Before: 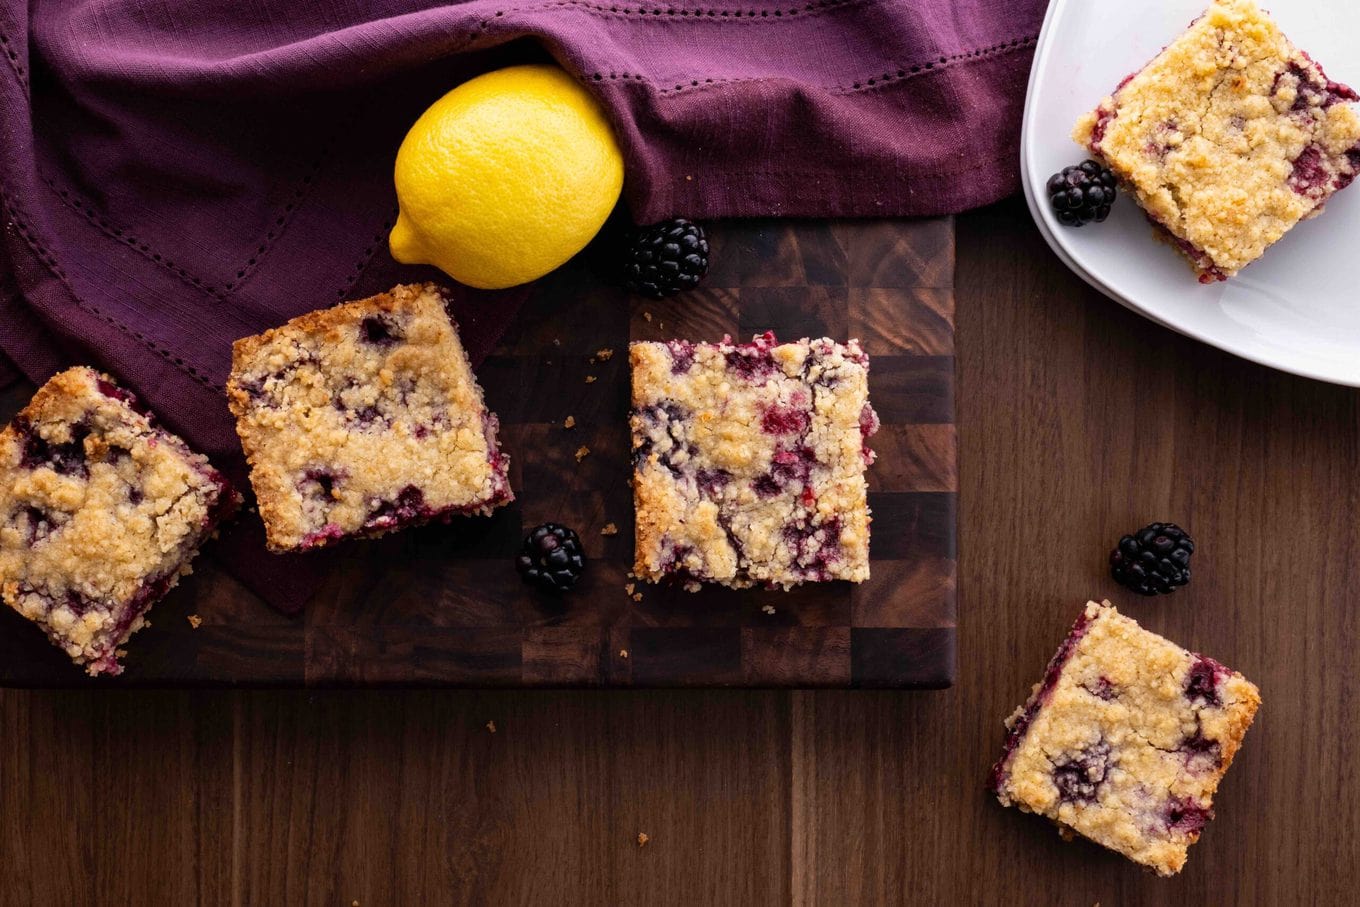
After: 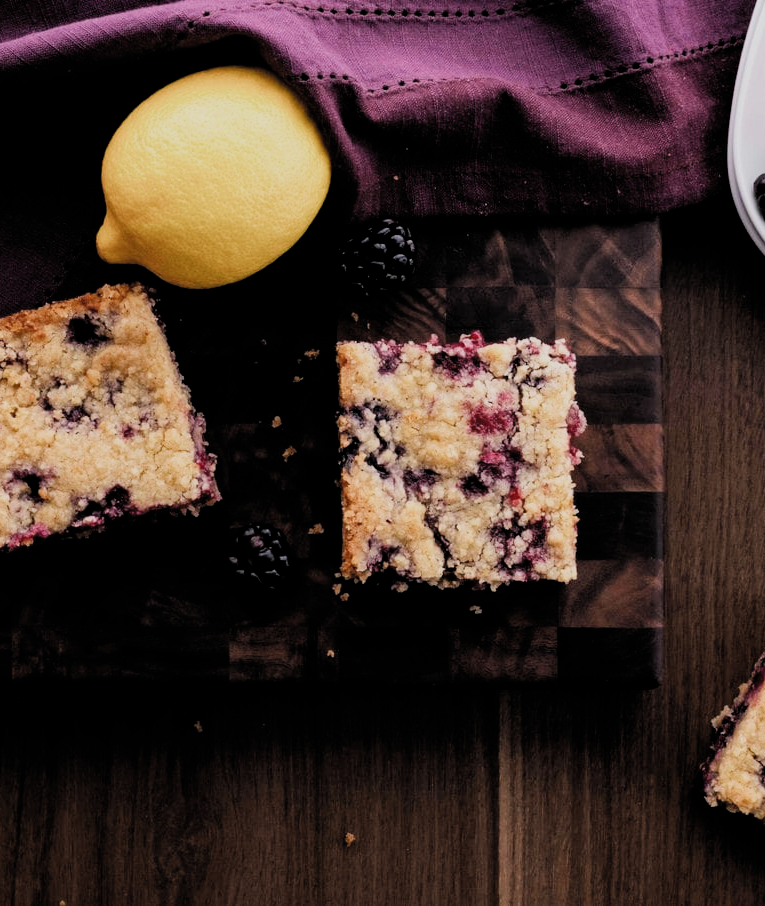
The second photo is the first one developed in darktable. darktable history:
filmic rgb: black relative exposure -5.01 EV, white relative exposure 3.96 EV, threshold 5.95 EV, hardness 2.9, contrast 1.194, color science v4 (2020), contrast in shadows soft, contrast in highlights soft, enable highlight reconstruction true
crop: left 21.608%, right 22.136%, bottom 0.002%
